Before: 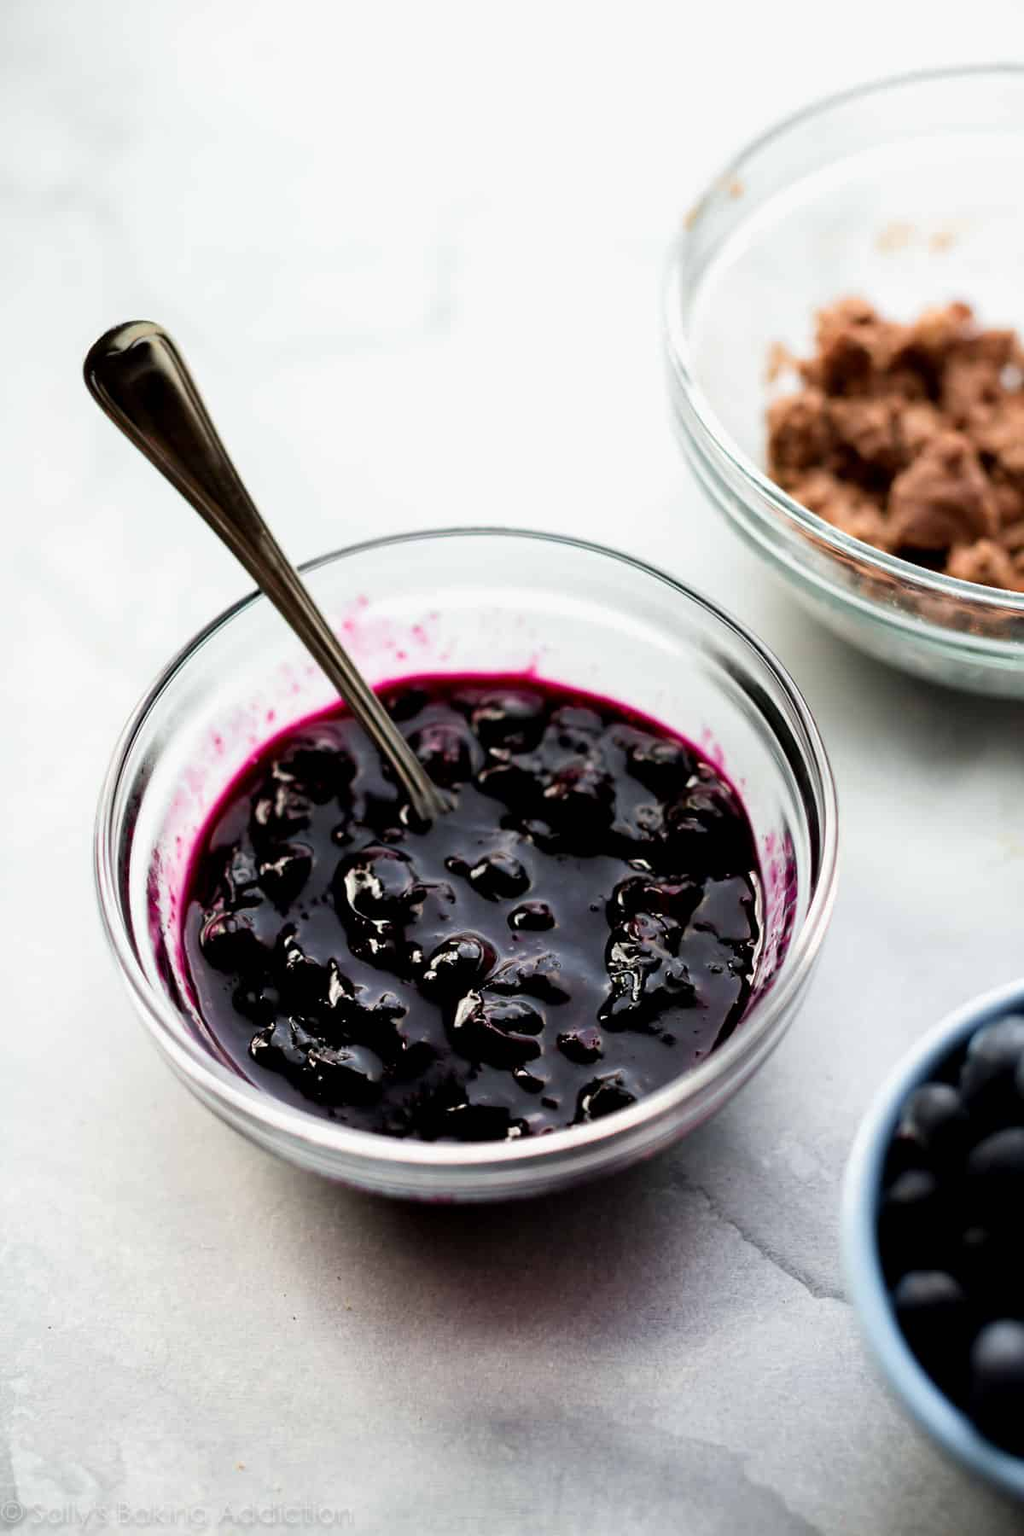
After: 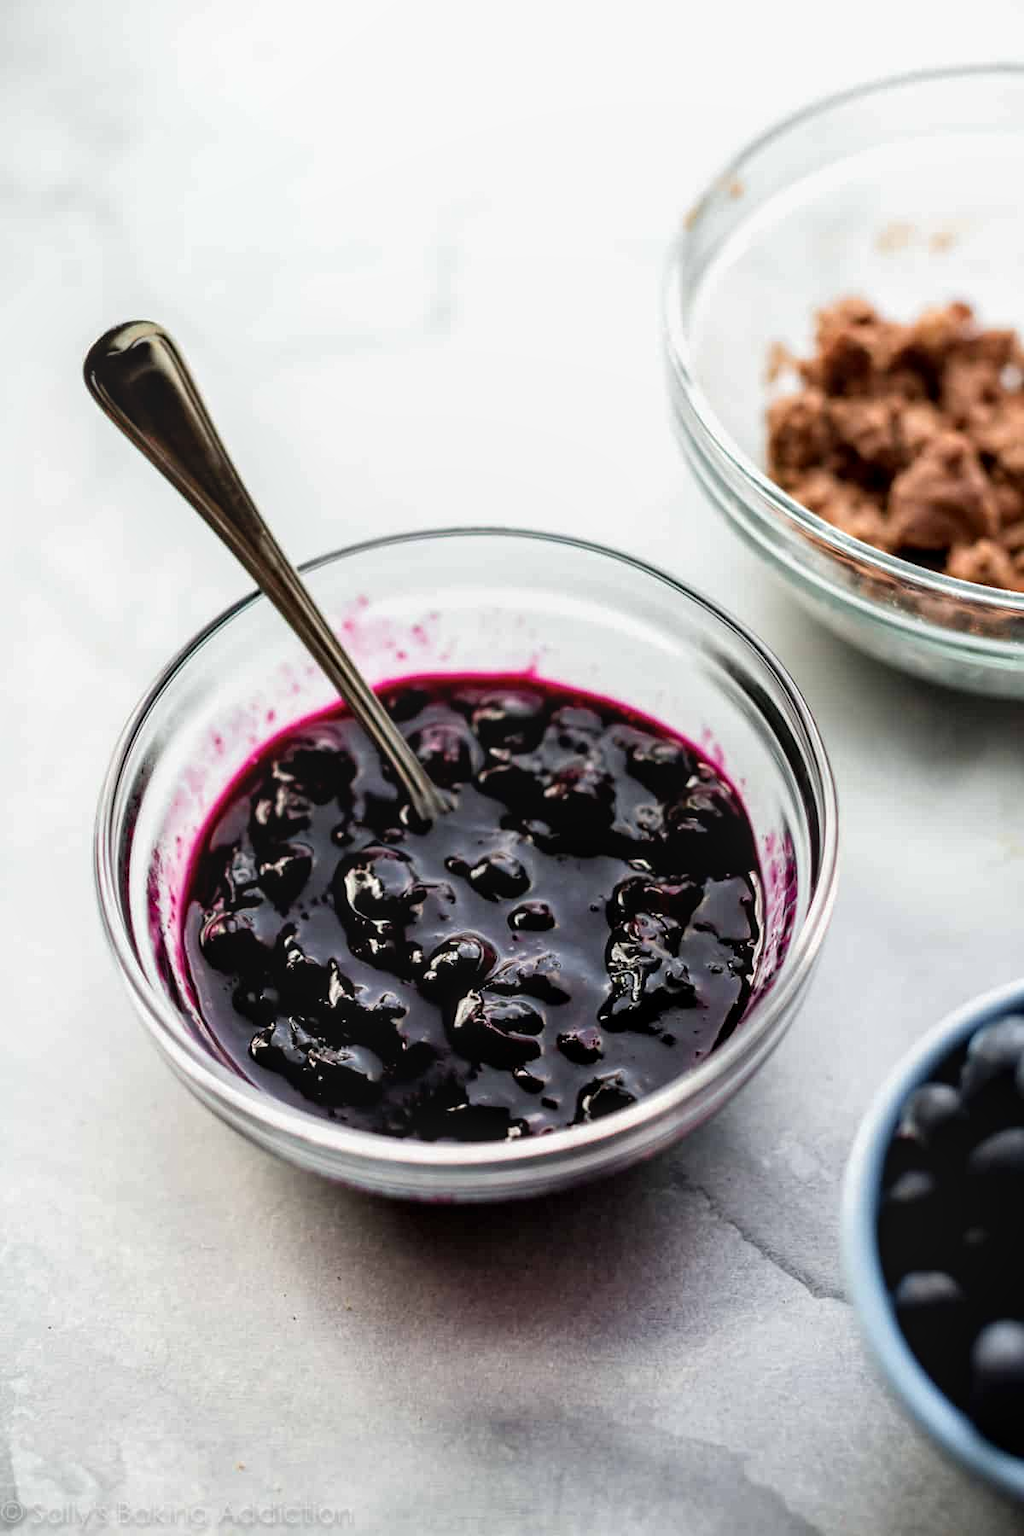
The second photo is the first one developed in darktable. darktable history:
local contrast: highlights 54%, shadows 53%, detail 130%, midtone range 0.451
